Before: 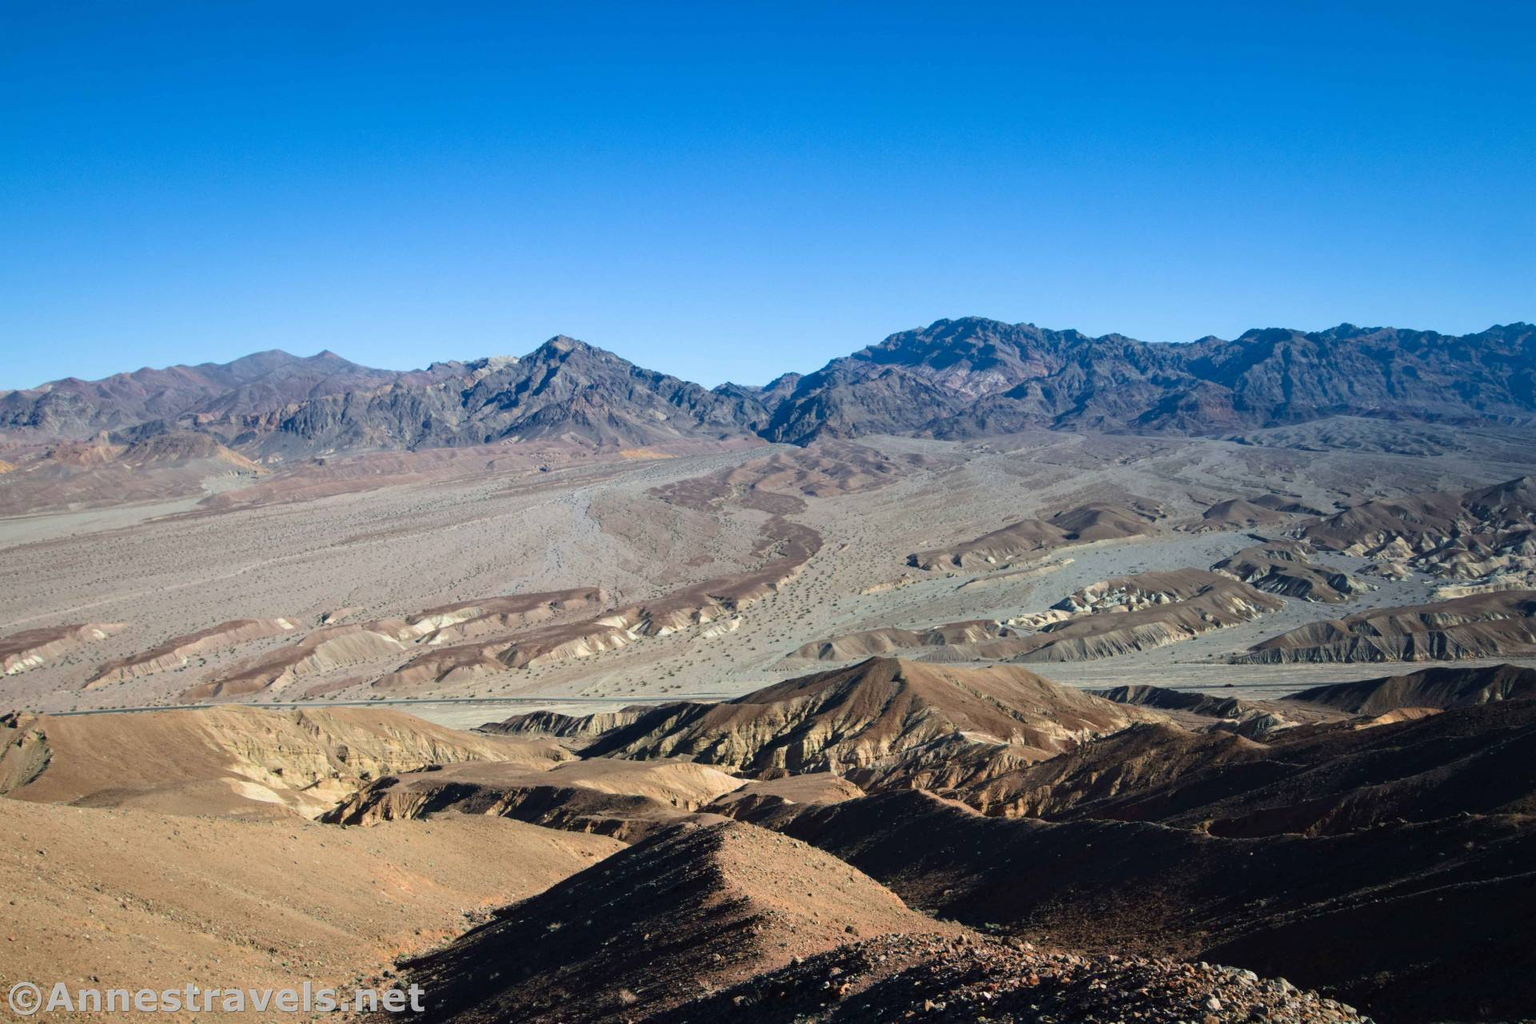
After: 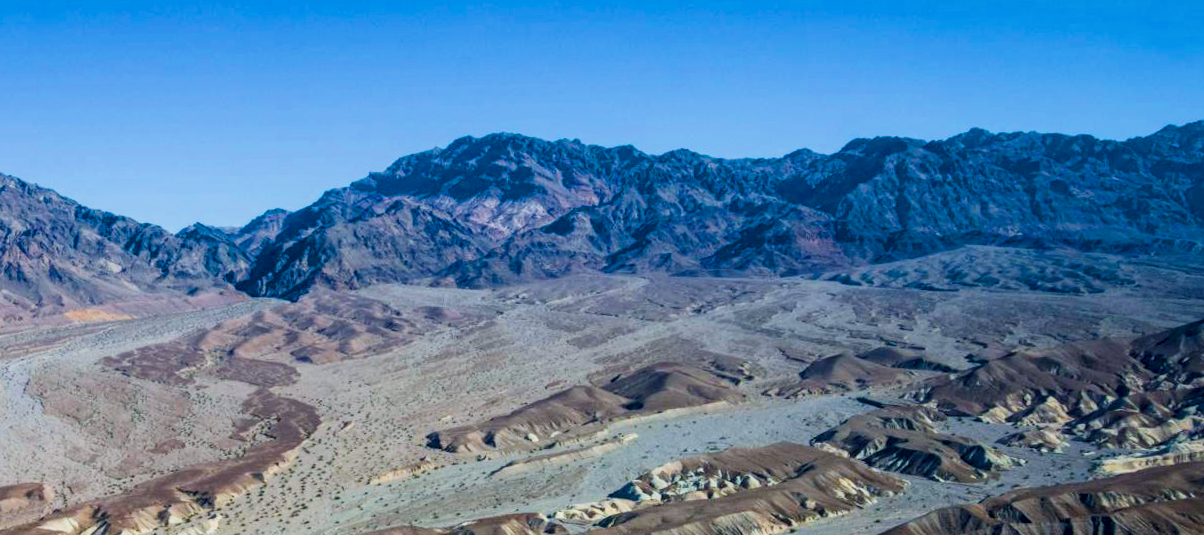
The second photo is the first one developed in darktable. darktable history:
local contrast: on, module defaults
white balance: red 0.967, blue 1.049
crop: left 36.005%, top 18.293%, right 0.31%, bottom 38.444%
color balance rgb: linear chroma grading › global chroma 9%, perceptual saturation grading › global saturation 36%, perceptual saturation grading › shadows 35%, perceptual brilliance grading › global brilliance 15%, perceptual brilliance grading › shadows -35%, global vibrance 15%
rotate and perspective: rotation -1.32°, lens shift (horizontal) -0.031, crop left 0.015, crop right 0.985, crop top 0.047, crop bottom 0.982
filmic rgb: black relative exposure -16 EV, white relative exposure 6.12 EV, hardness 5.22
